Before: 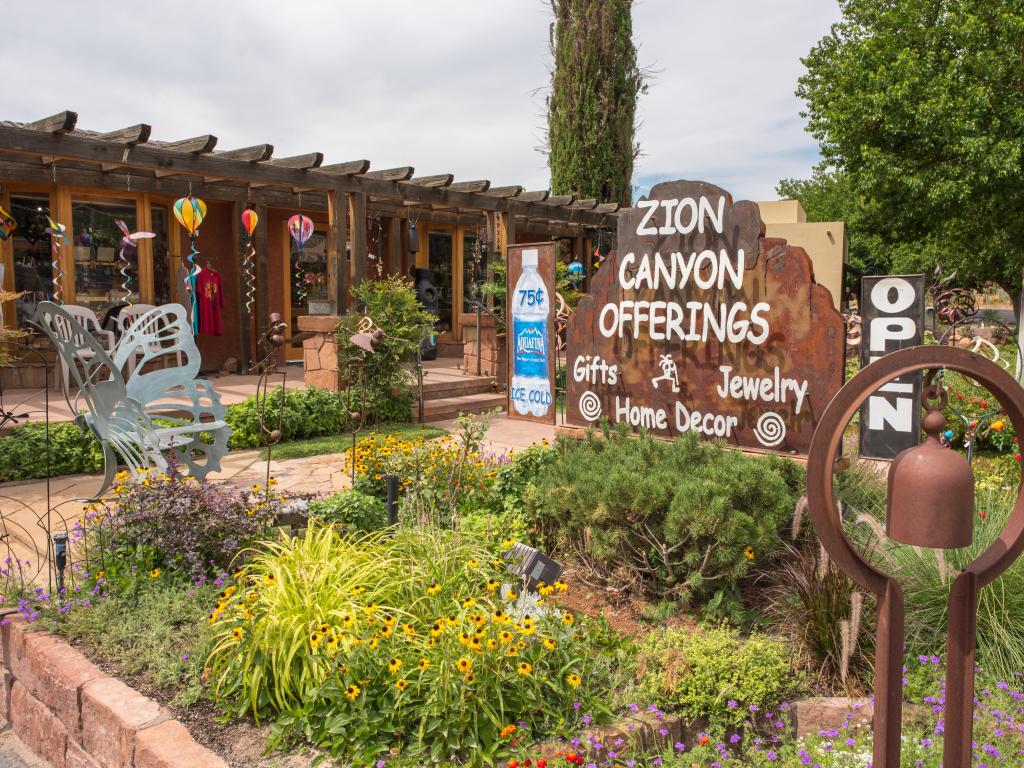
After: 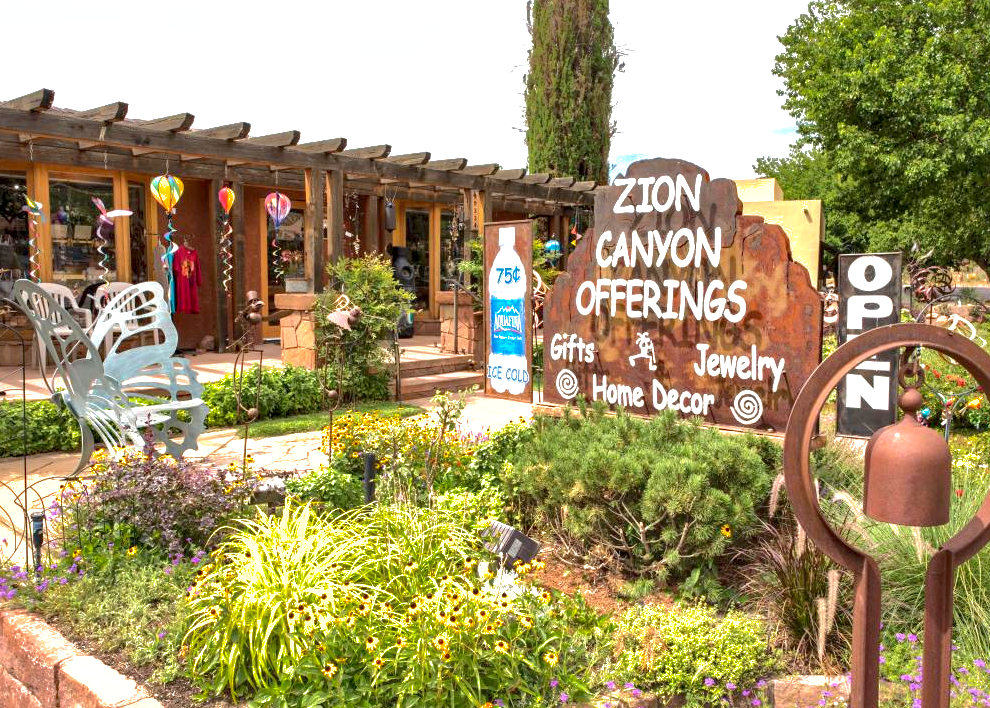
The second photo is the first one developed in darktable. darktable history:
exposure: black level correction 0.001, exposure 1 EV, compensate exposure bias true, compensate highlight preservation false
crop: left 2.26%, top 2.952%, right 0.974%, bottom 4.848%
shadows and highlights: shadows 40.29, highlights -59.97
haze removal: compatibility mode true, adaptive false
local contrast: mode bilateral grid, contrast 50, coarseness 51, detail 150%, midtone range 0.2
